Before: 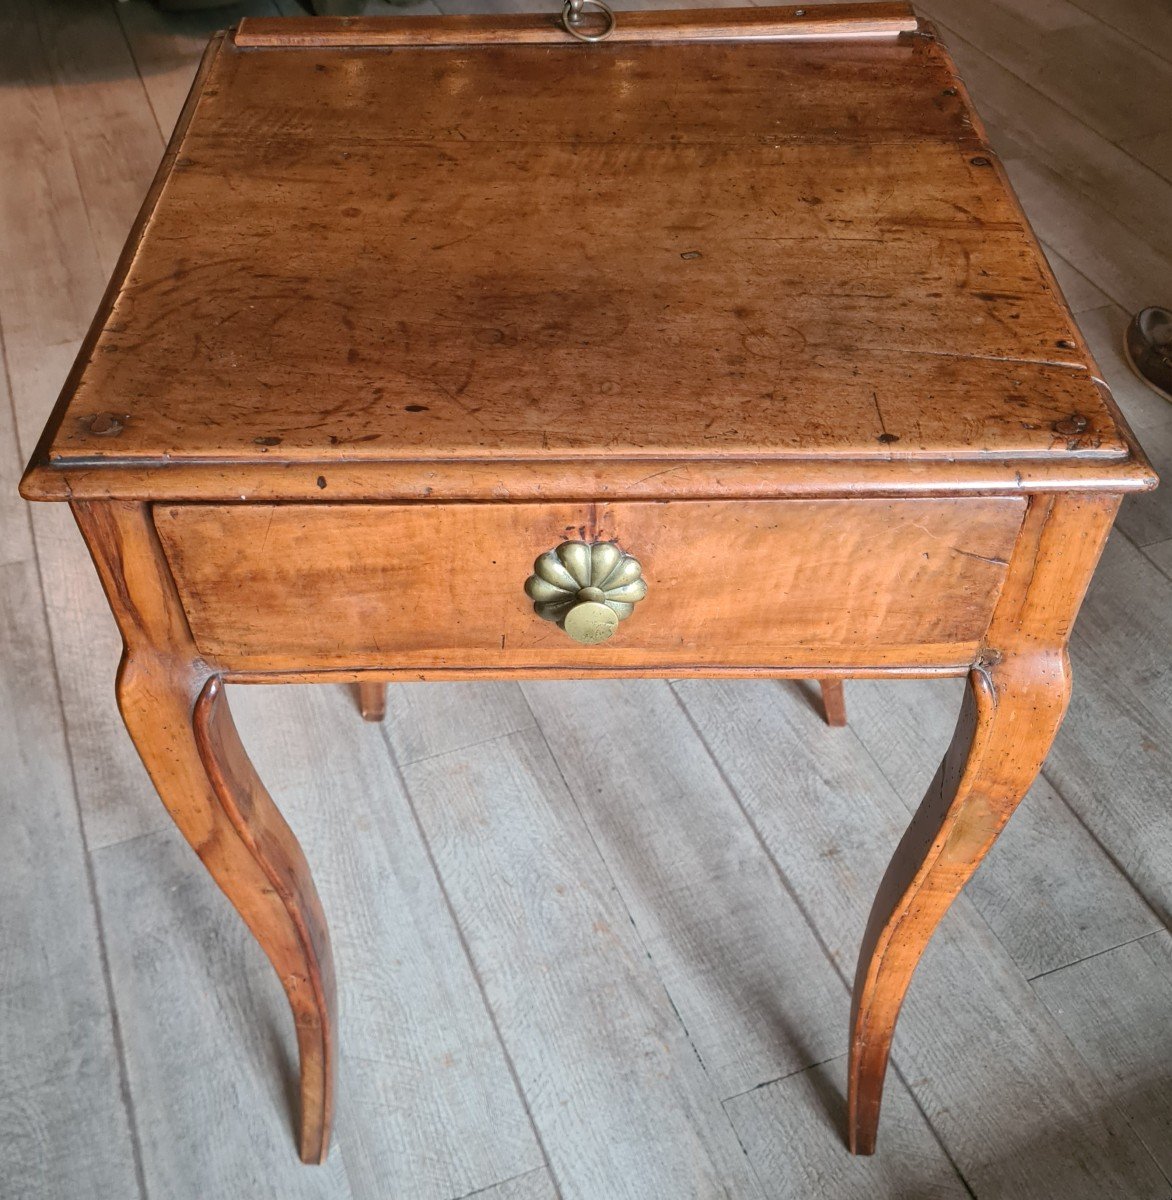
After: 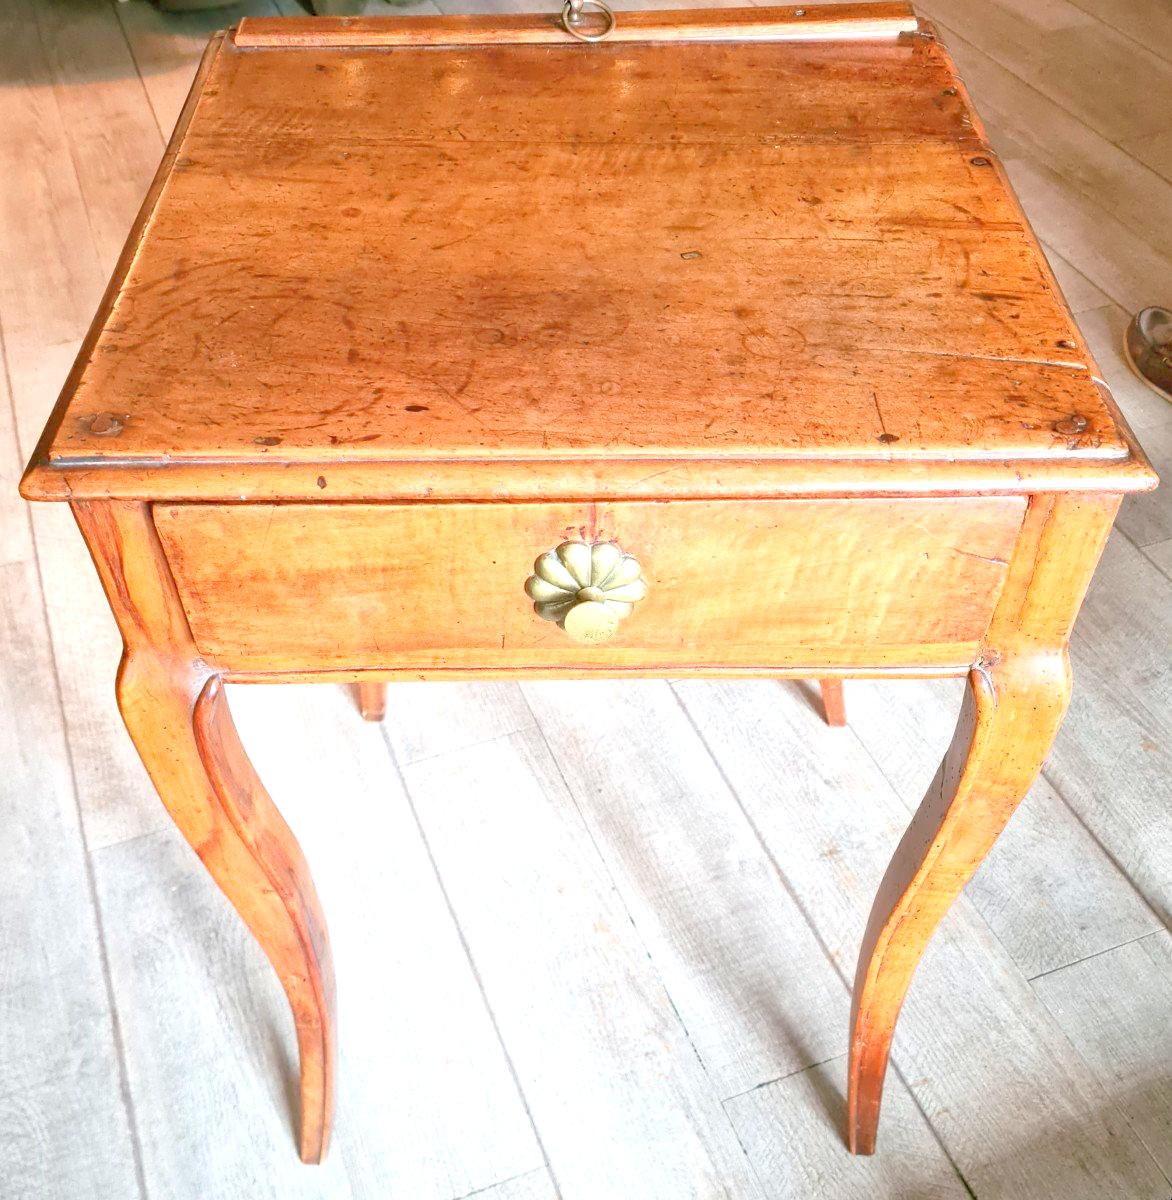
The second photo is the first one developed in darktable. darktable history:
levels: black 3.84%, levels [0, 0.397, 0.955]
exposure: black level correction 0.002, exposure 1 EV, compensate exposure bias true, compensate highlight preservation false
